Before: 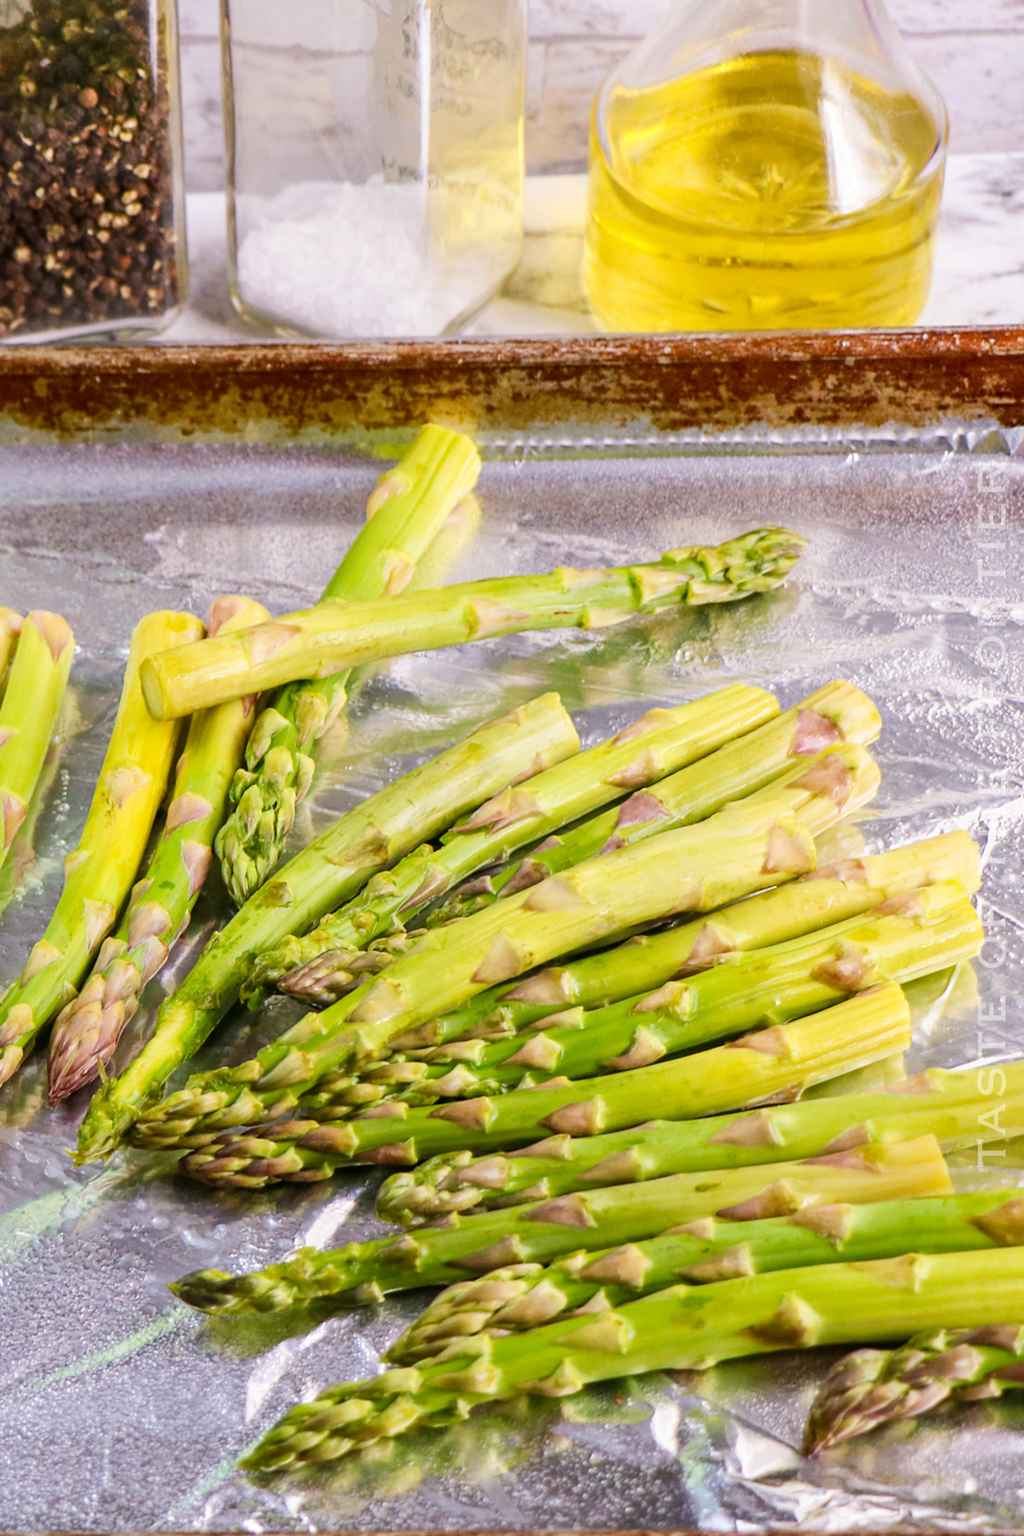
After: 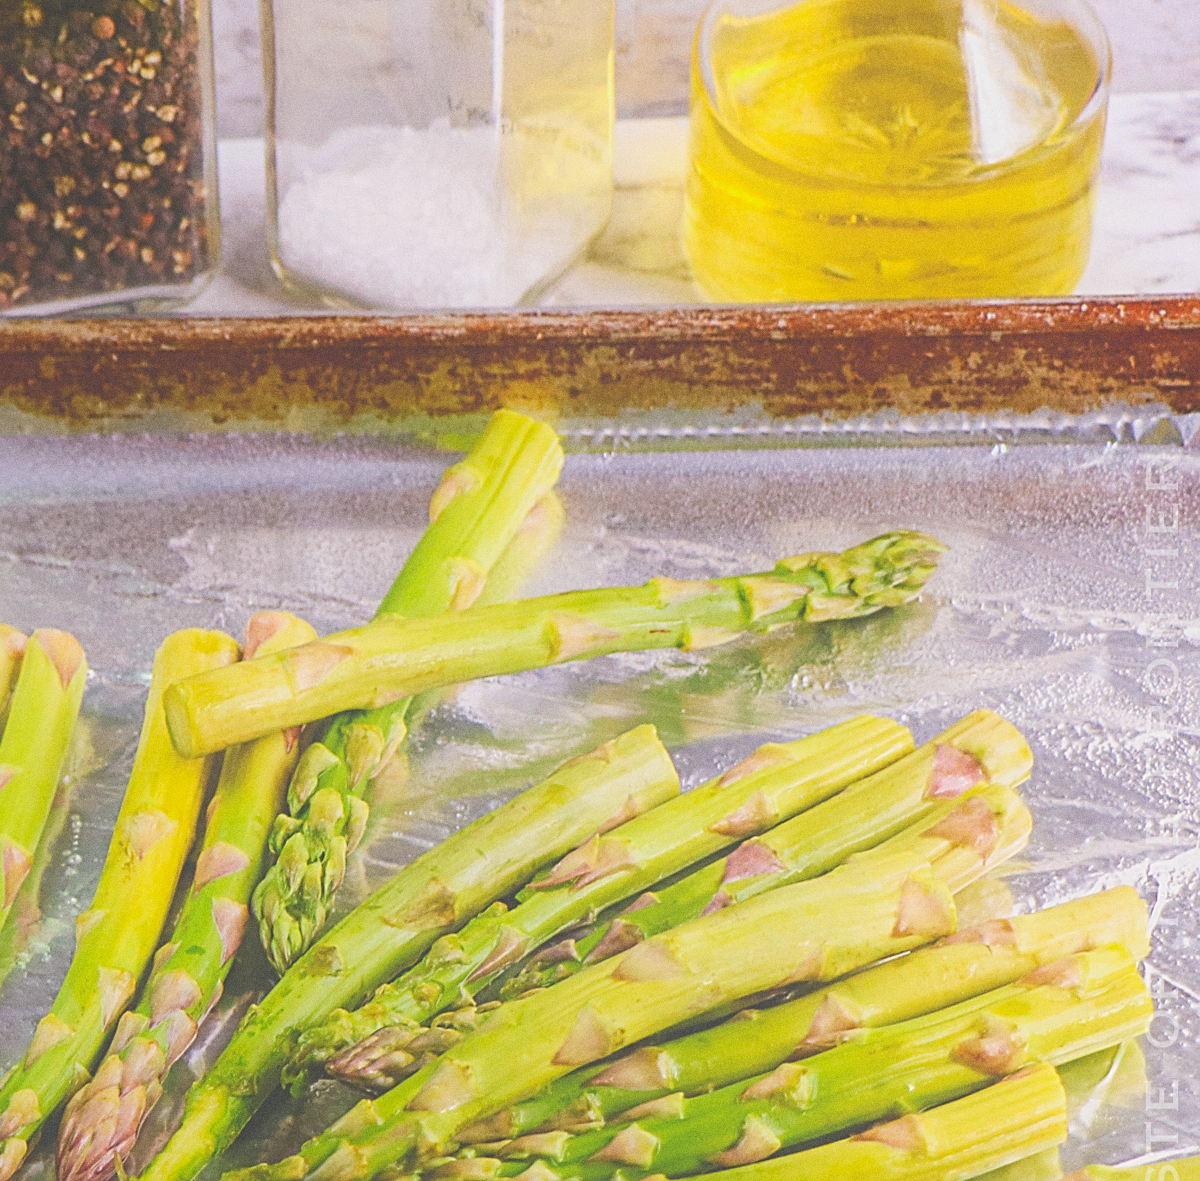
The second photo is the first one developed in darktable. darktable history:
crop and rotate: top 4.848%, bottom 29.503%
sharpen: radius 2.529, amount 0.323
contrast equalizer: y [[0.439, 0.44, 0.442, 0.457, 0.493, 0.498], [0.5 ×6], [0.5 ×6], [0 ×6], [0 ×6]]
color balance: lift [1.007, 1, 1, 1], gamma [1.097, 1, 1, 1]
grain: coarseness 0.09 ISO
exposure: black level correction -0.025, exposure -0.117 EV, compensate highlight preservation false
contrast brightness saturation: saturation 0.18
